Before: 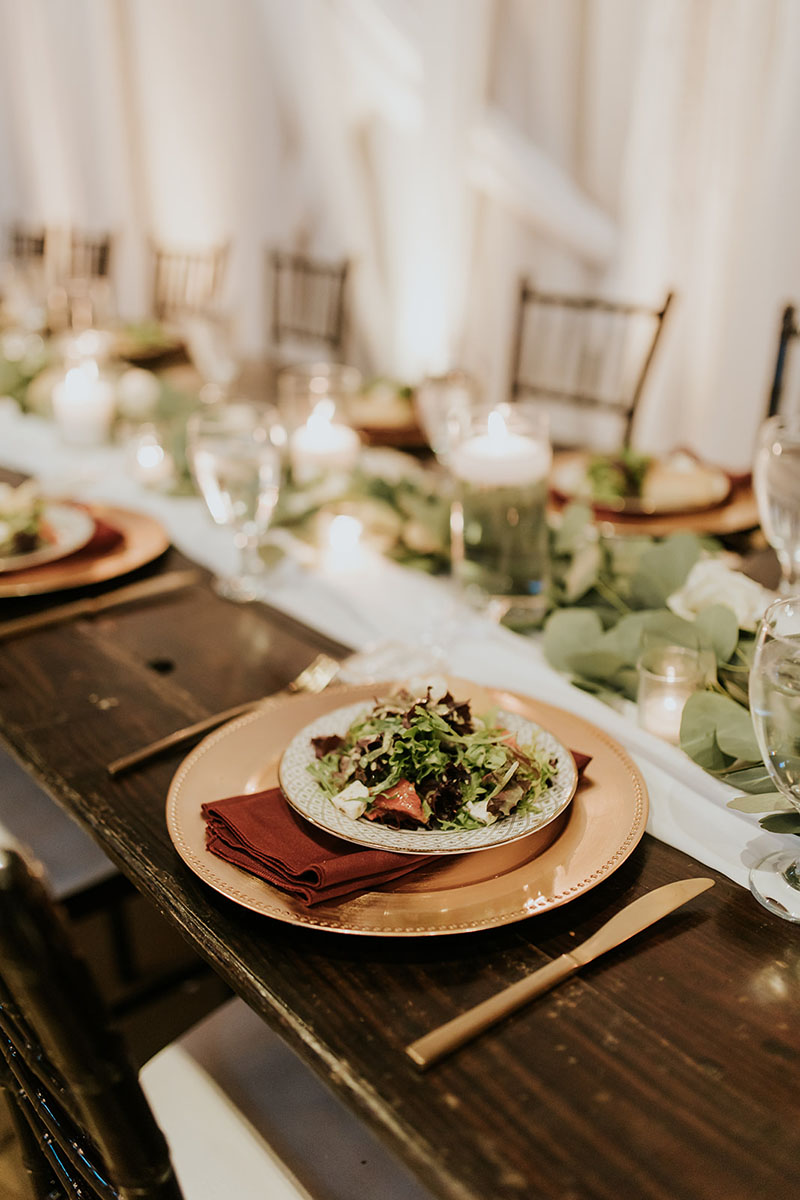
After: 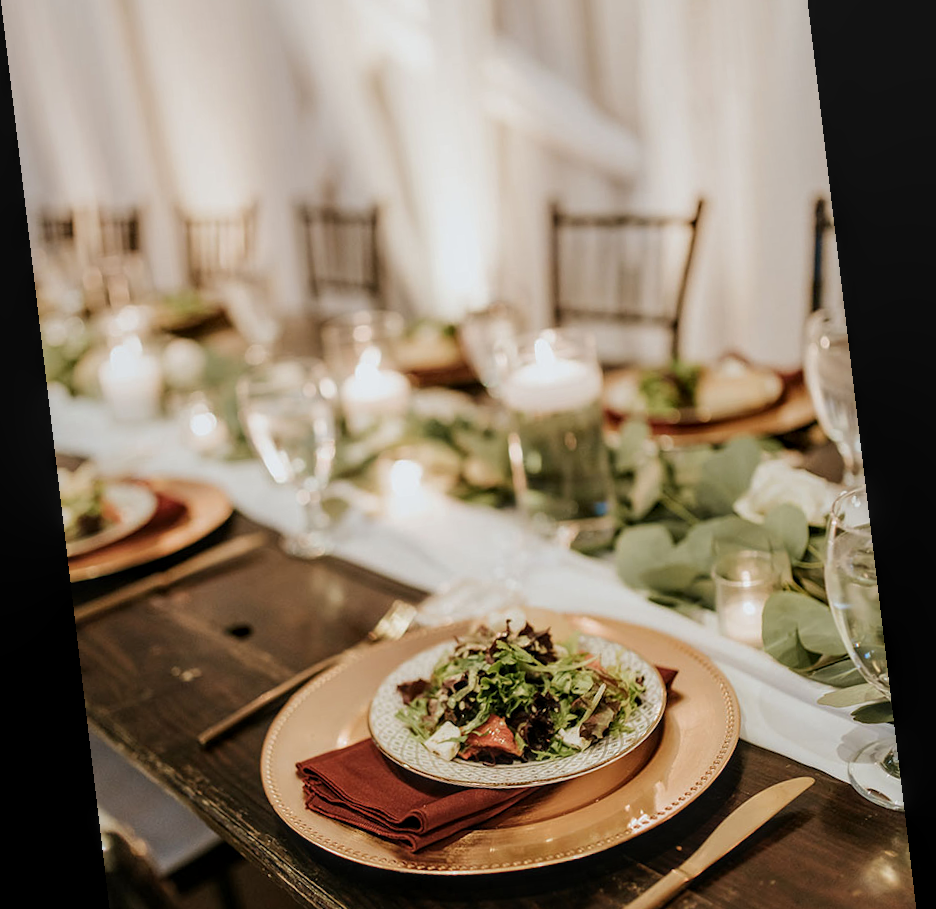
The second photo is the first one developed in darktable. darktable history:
rotate and perspective: rotation -6.83°, automatic cropping off
crop and rotate: top 8.293%, bottom 20.996%
local contrast: on, module defaults
